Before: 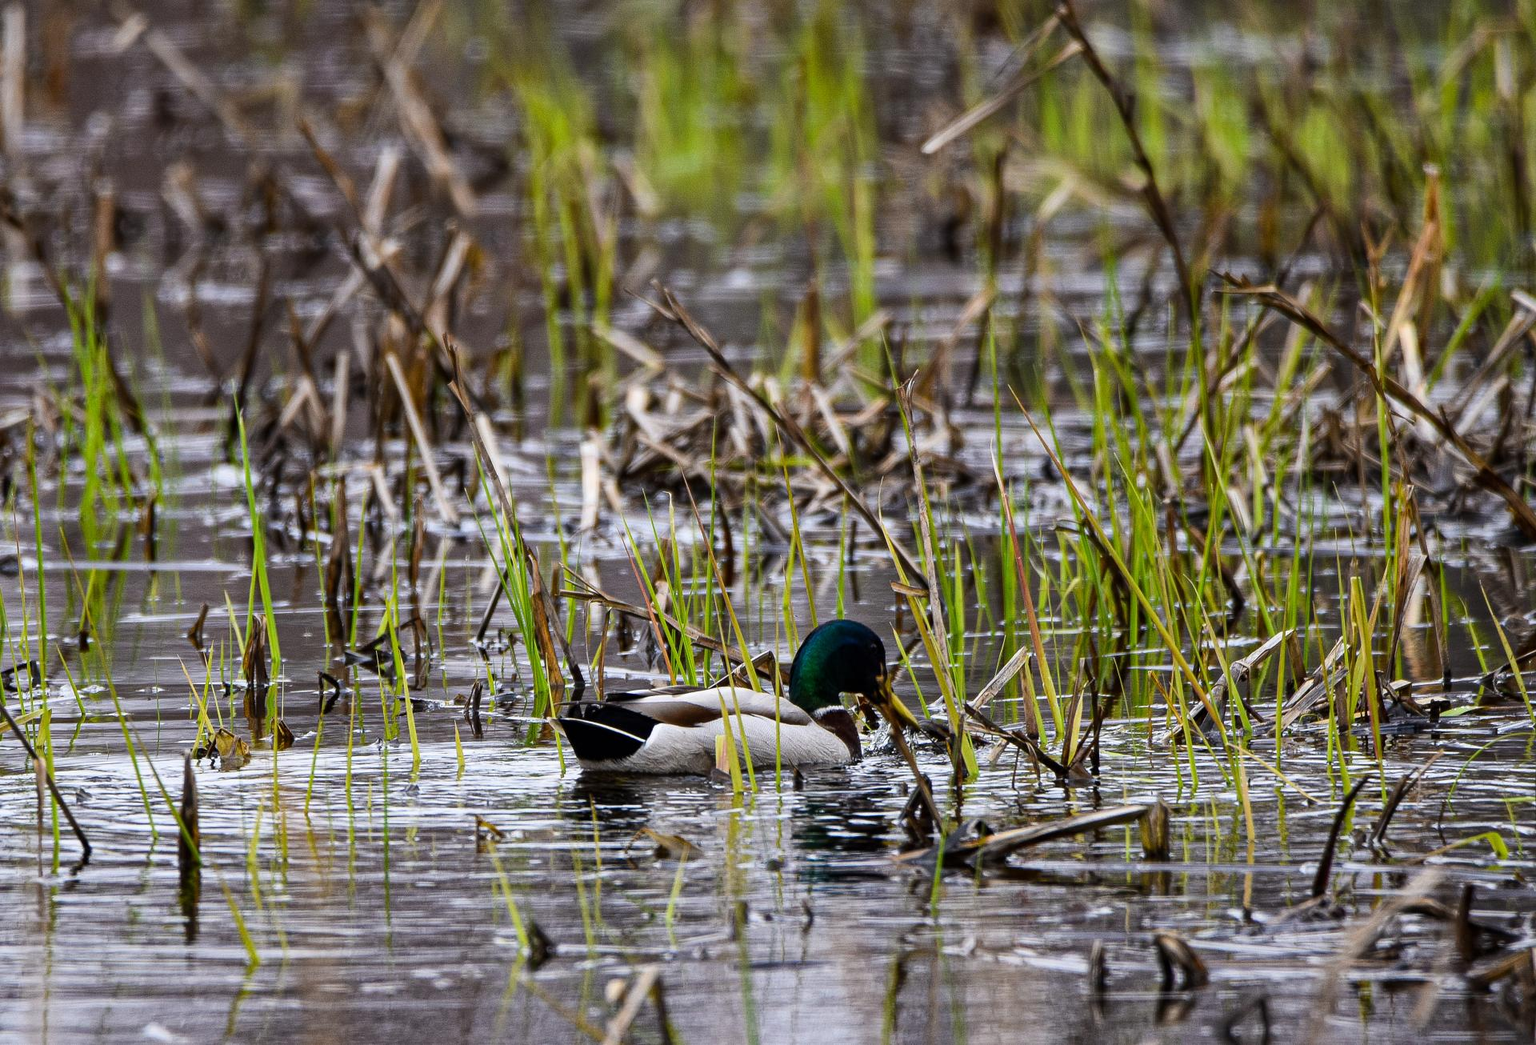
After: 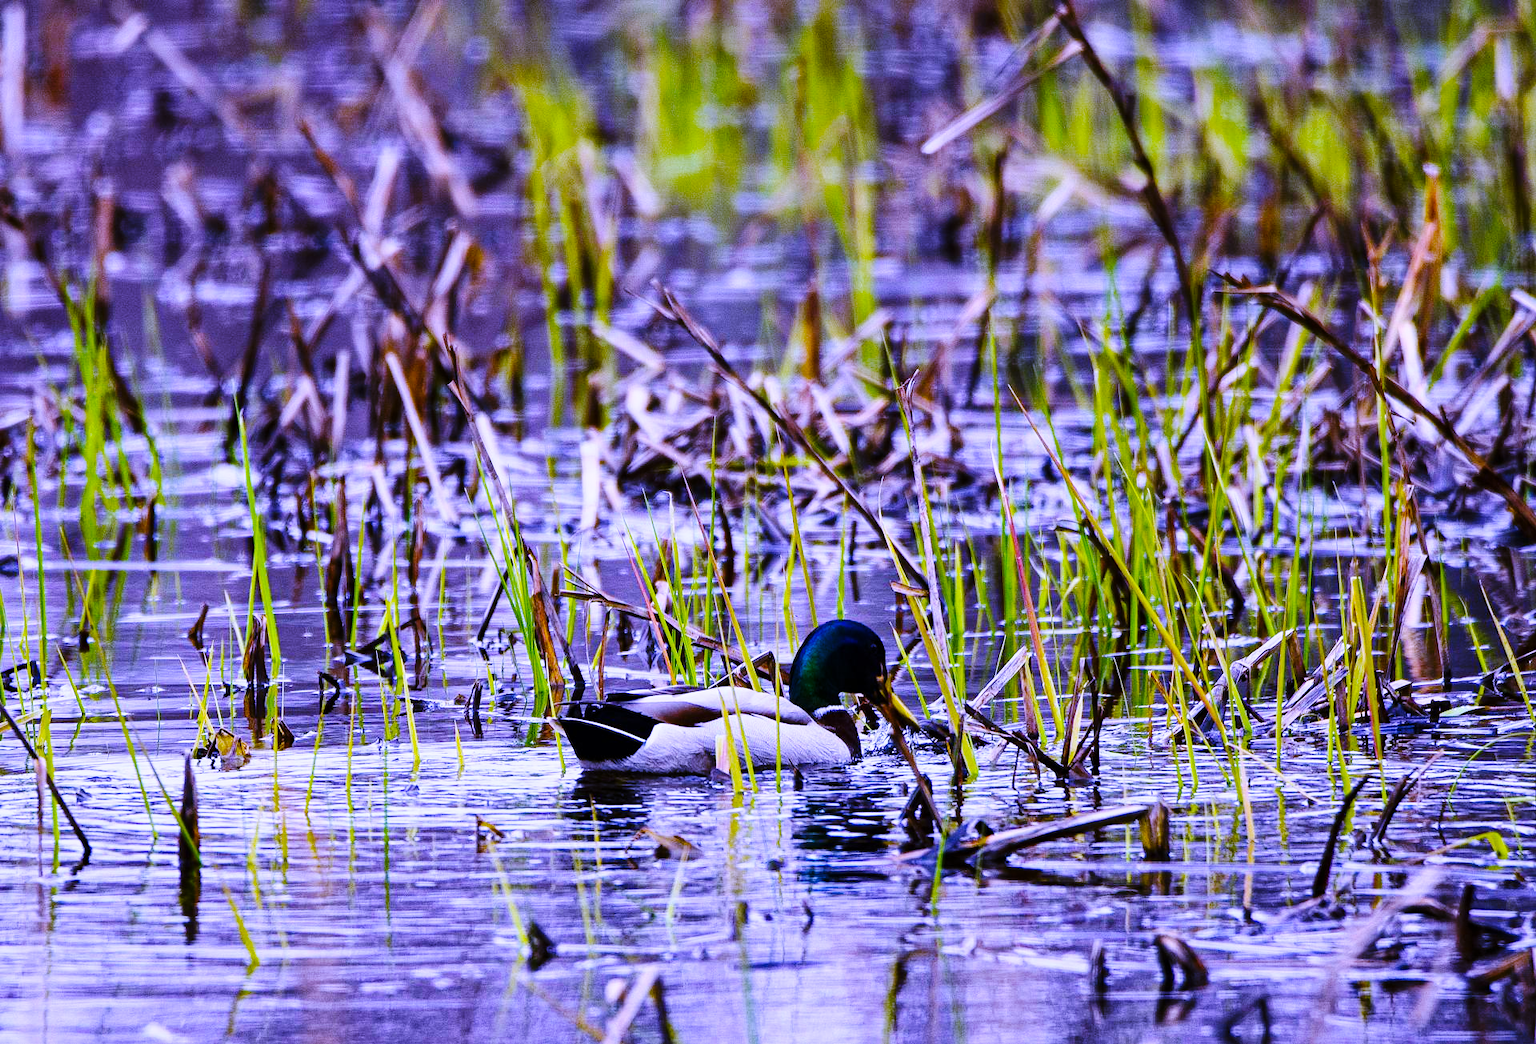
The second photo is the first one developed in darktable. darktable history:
color balance rgb: perceptual saturation grading › global saturation 25%, global vibrance 20%
base curve: curves: ch0 [(0, 0) (0.036, 0.025) (0.121, 0.166) (0.206, 0.329) (0.605, 0.79) (1, 1)], preserve colors none
white balance: red 0.98, blue 1.61
